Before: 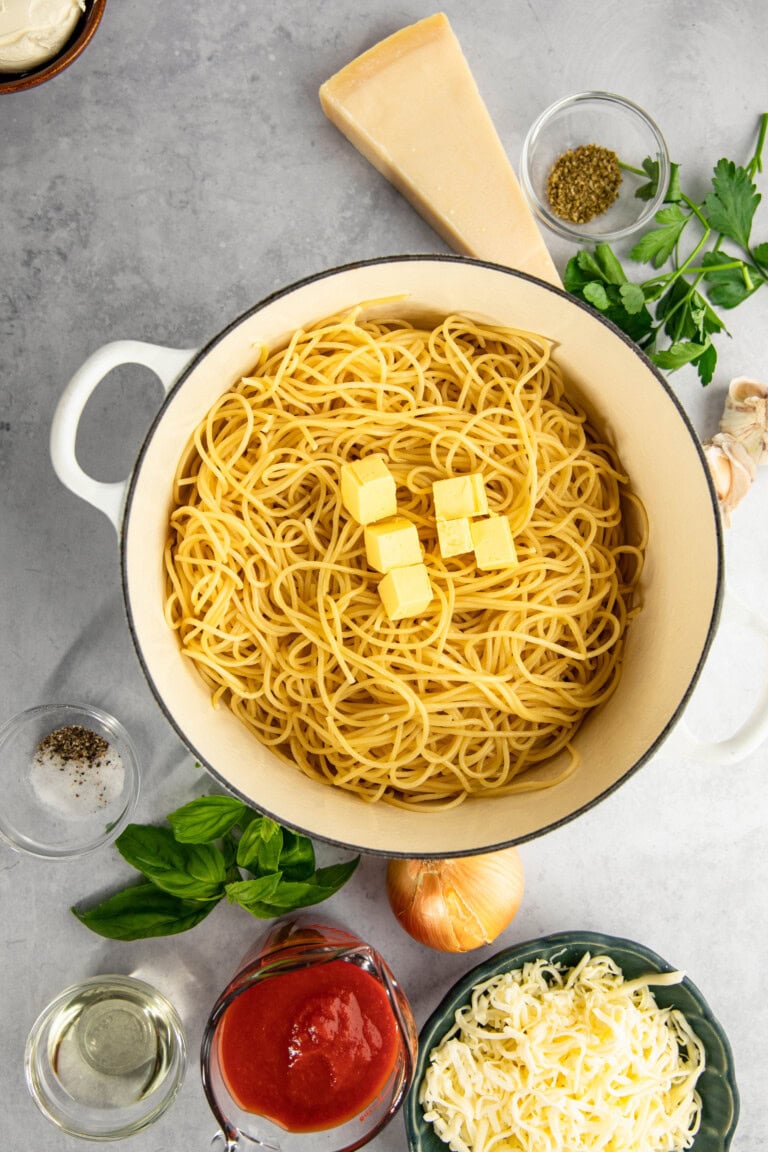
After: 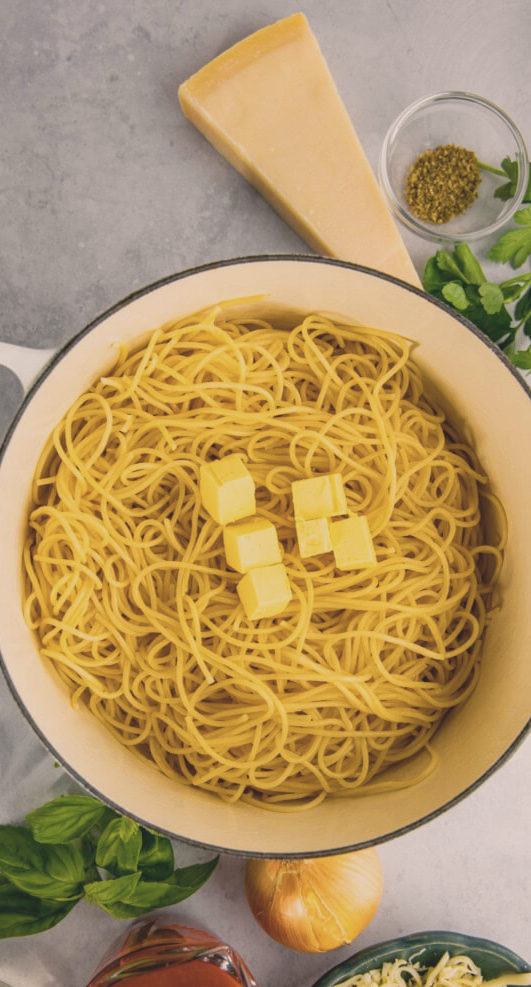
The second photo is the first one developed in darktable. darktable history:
crop: left 18.441%, right 12.335%, bottom 14.309%
color balance rgb: highlights gain › chroma 2.403%, highlights gain › hue 38.32°, perceptual saturation grading › global saturation 25.506%, global vibrance 40.364%
contrast brightness saturation: contrast -0.246, saturation -0.426
